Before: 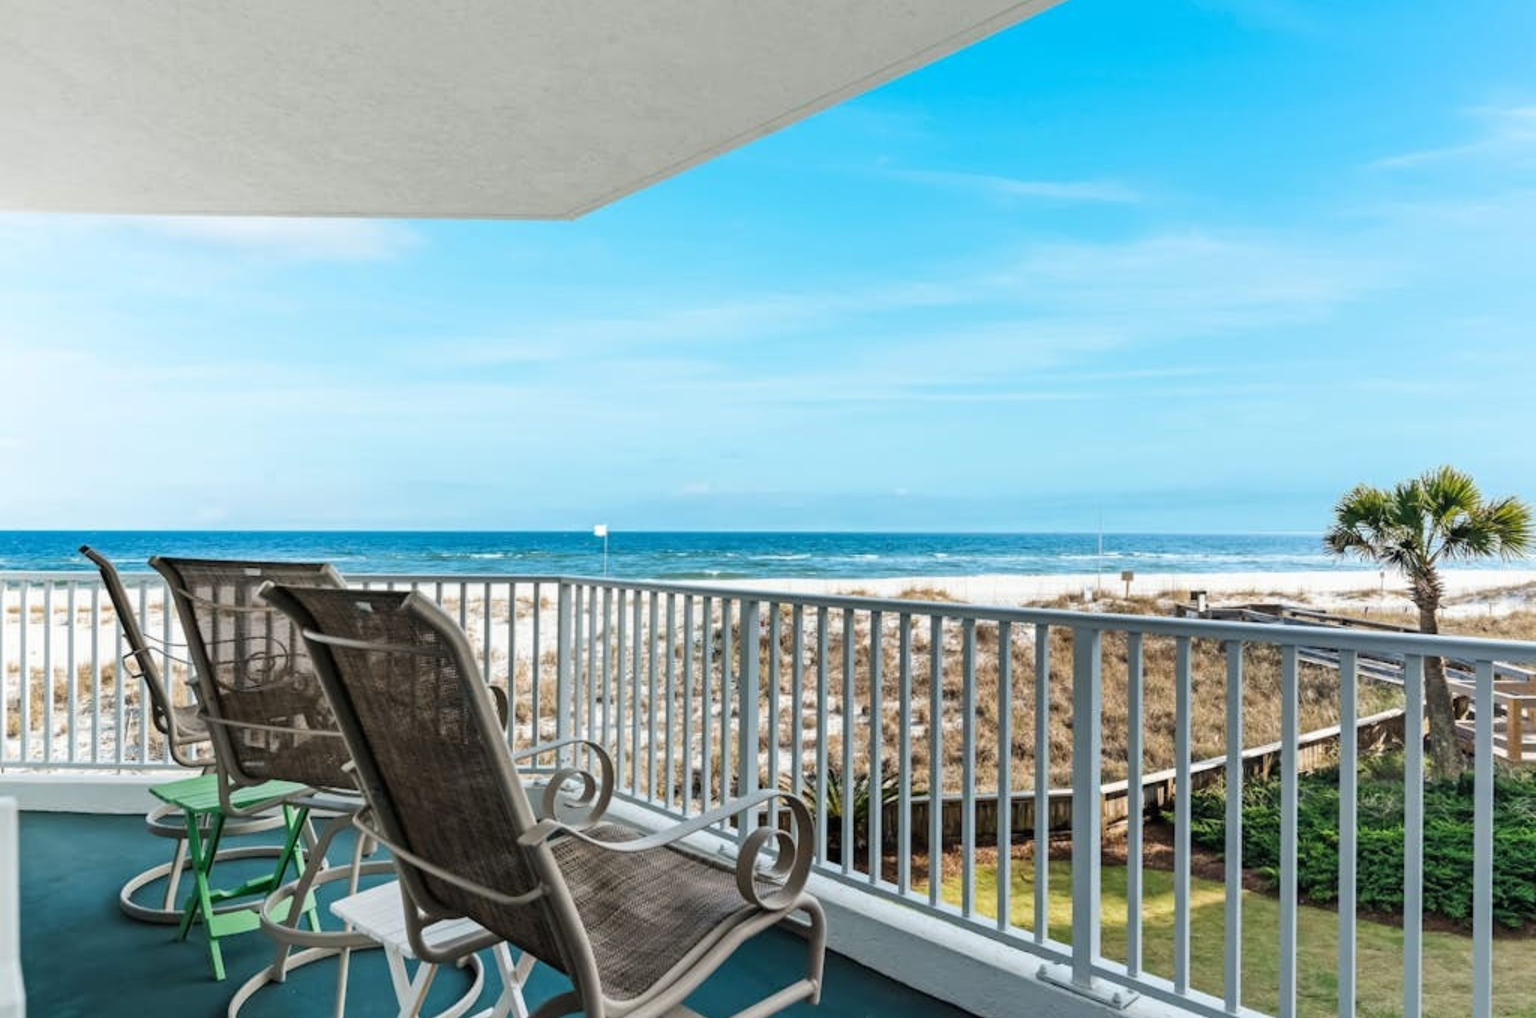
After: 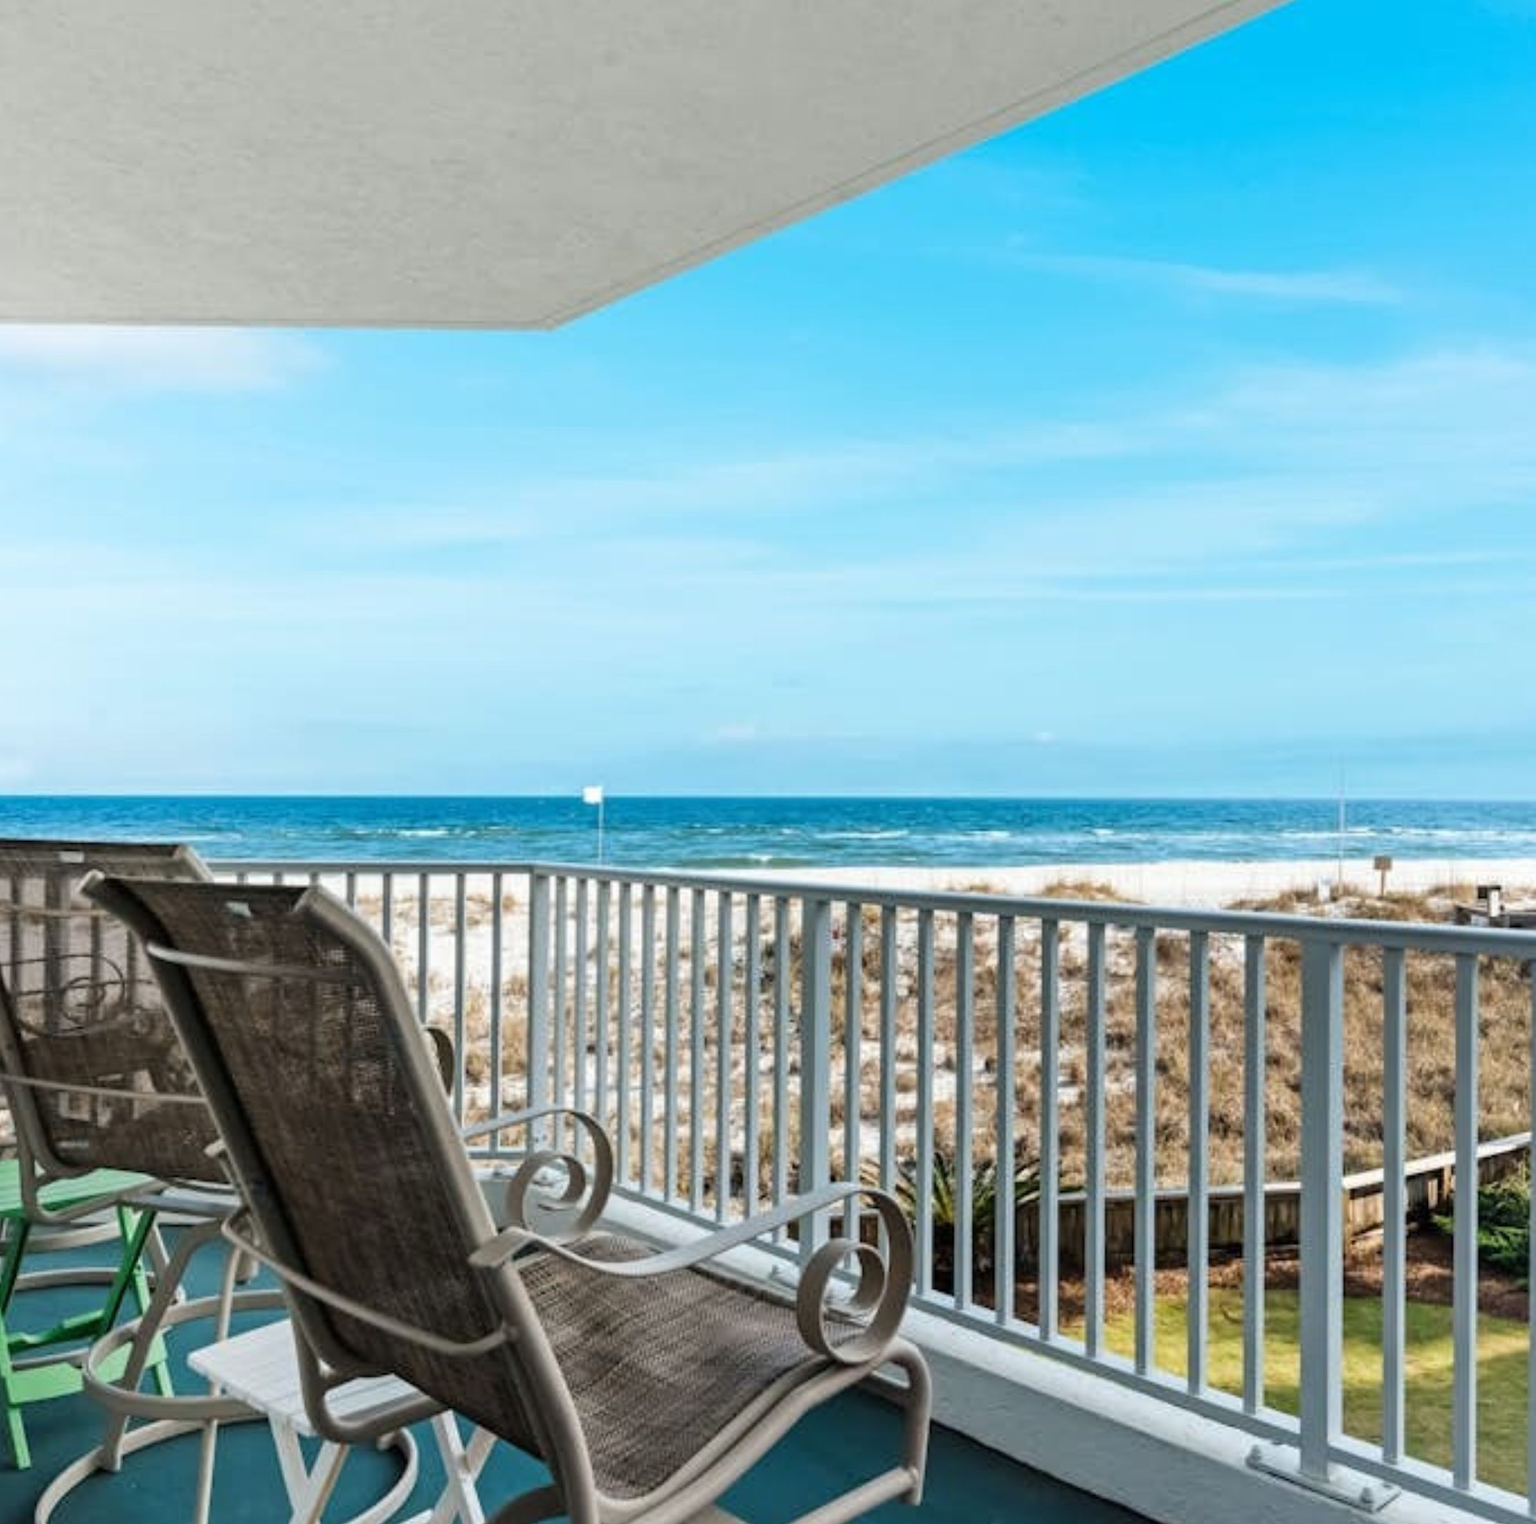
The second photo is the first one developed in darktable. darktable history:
crop and rotate: left 13.389%, right 19.89%
